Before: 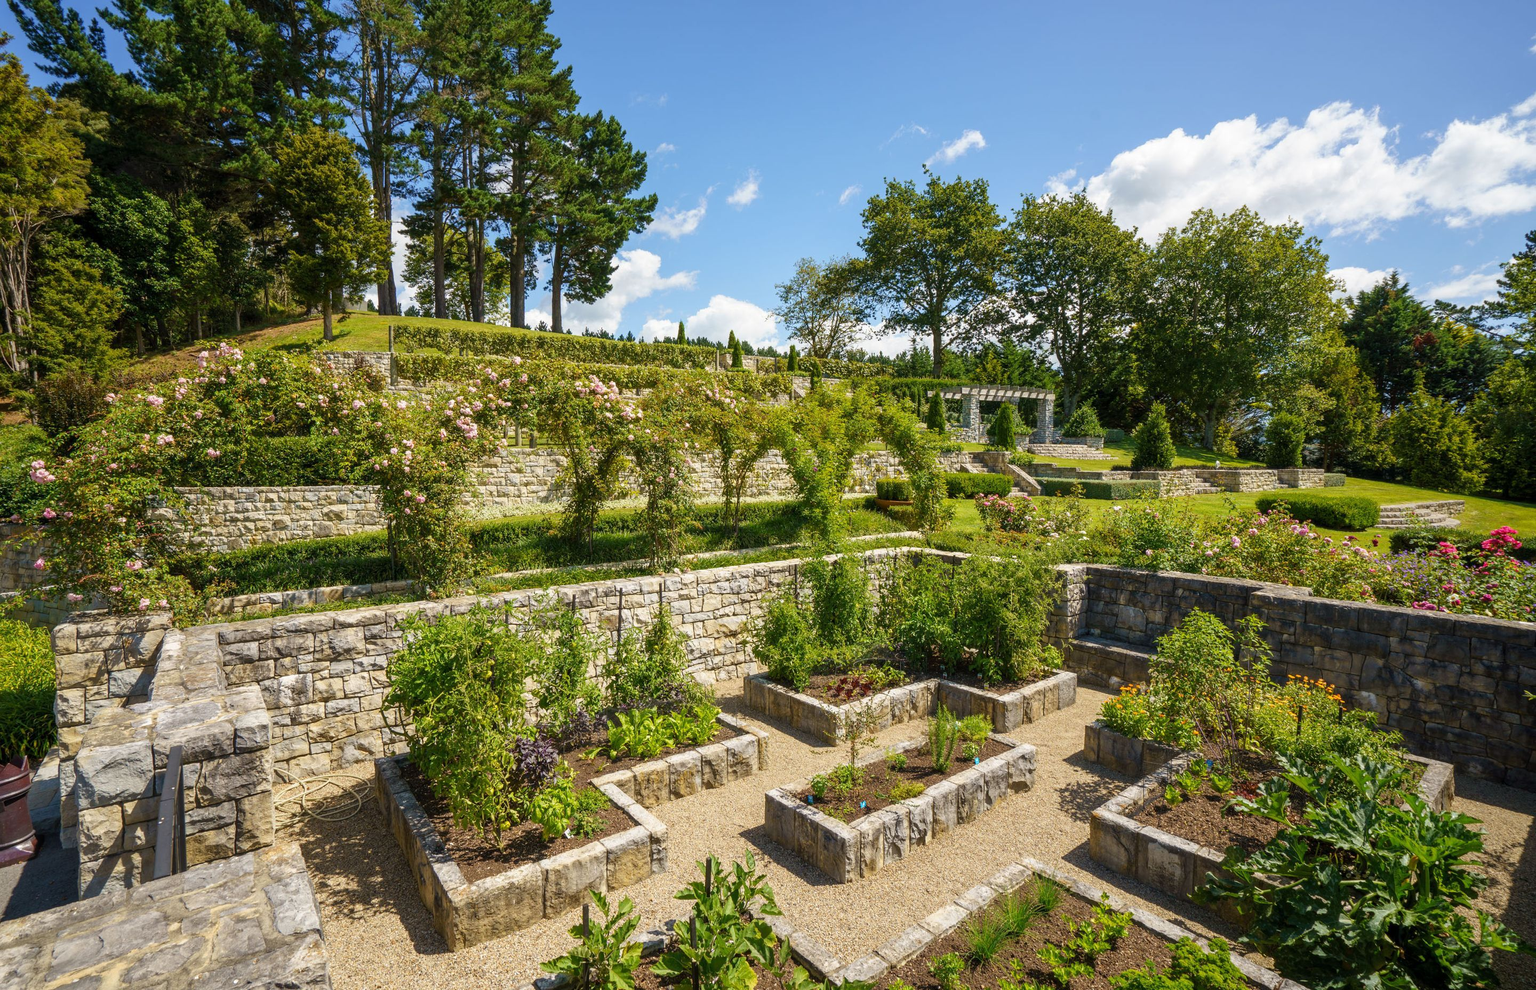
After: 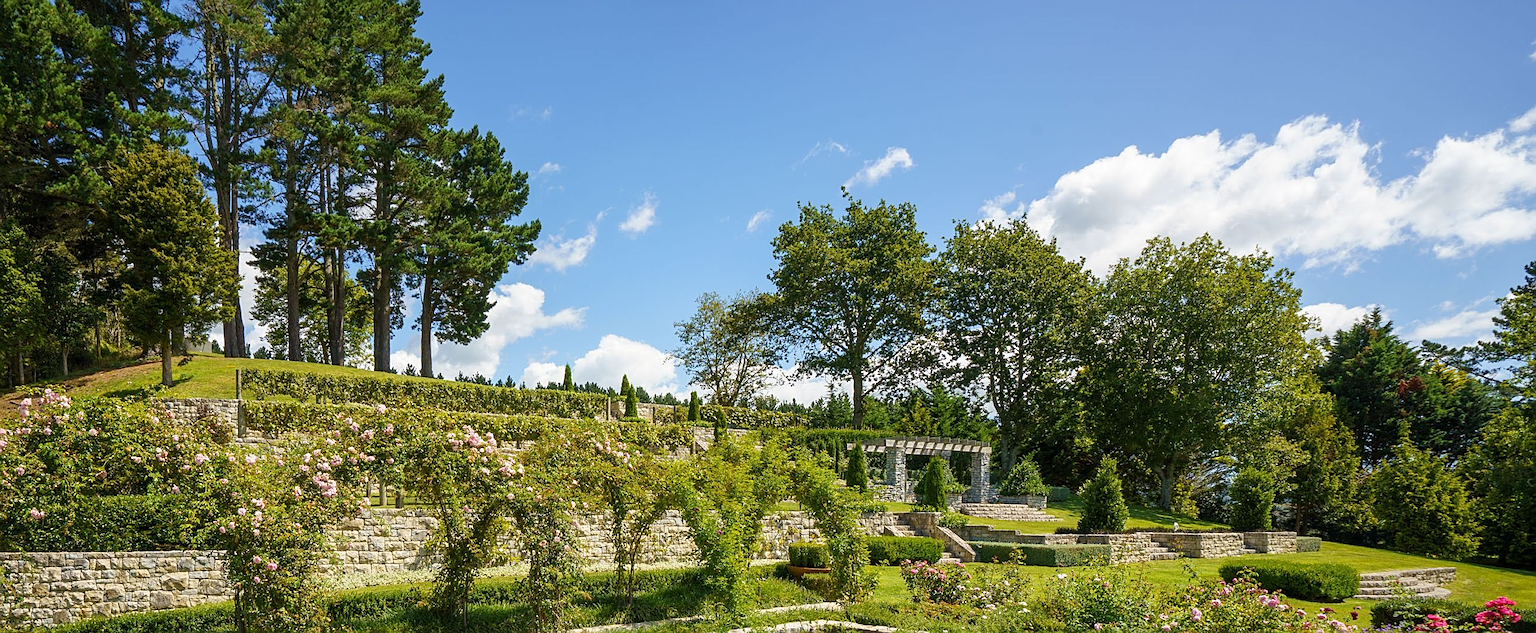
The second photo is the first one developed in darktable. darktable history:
crop and rotate: left 11.785%, bottom 43.545%
sharpen: amount 0.499
exposure: compensate exposure bias true, compensate highlight preservation false
